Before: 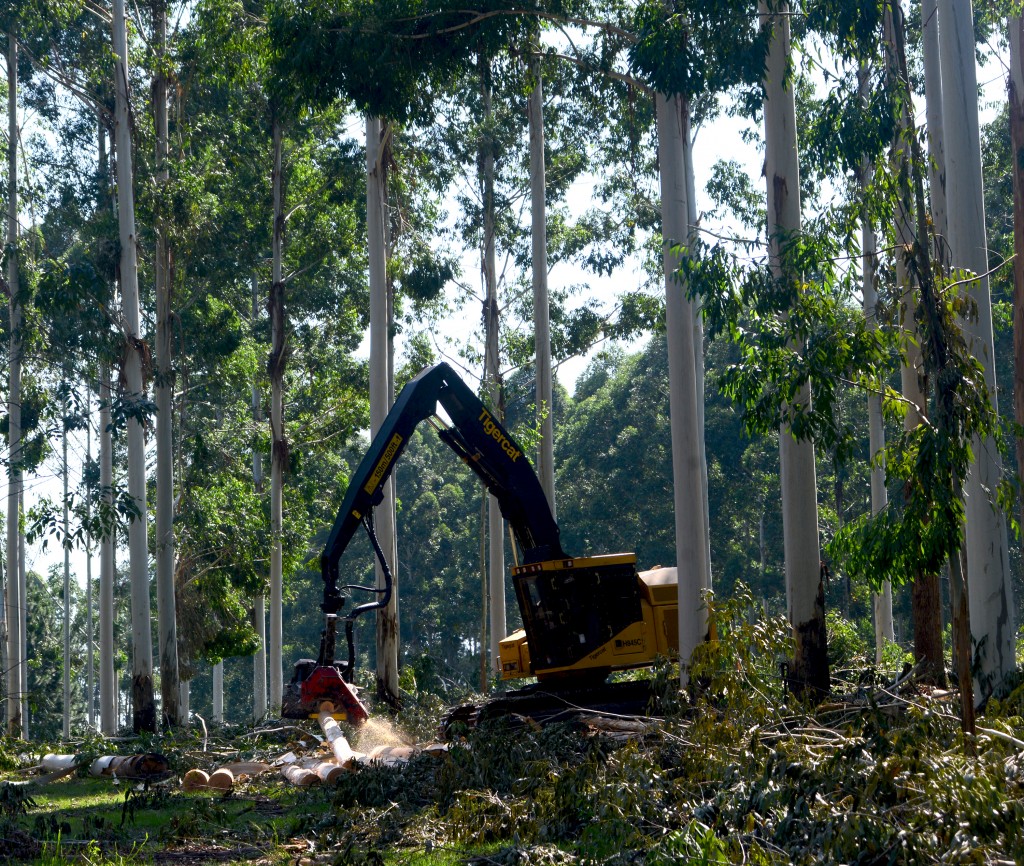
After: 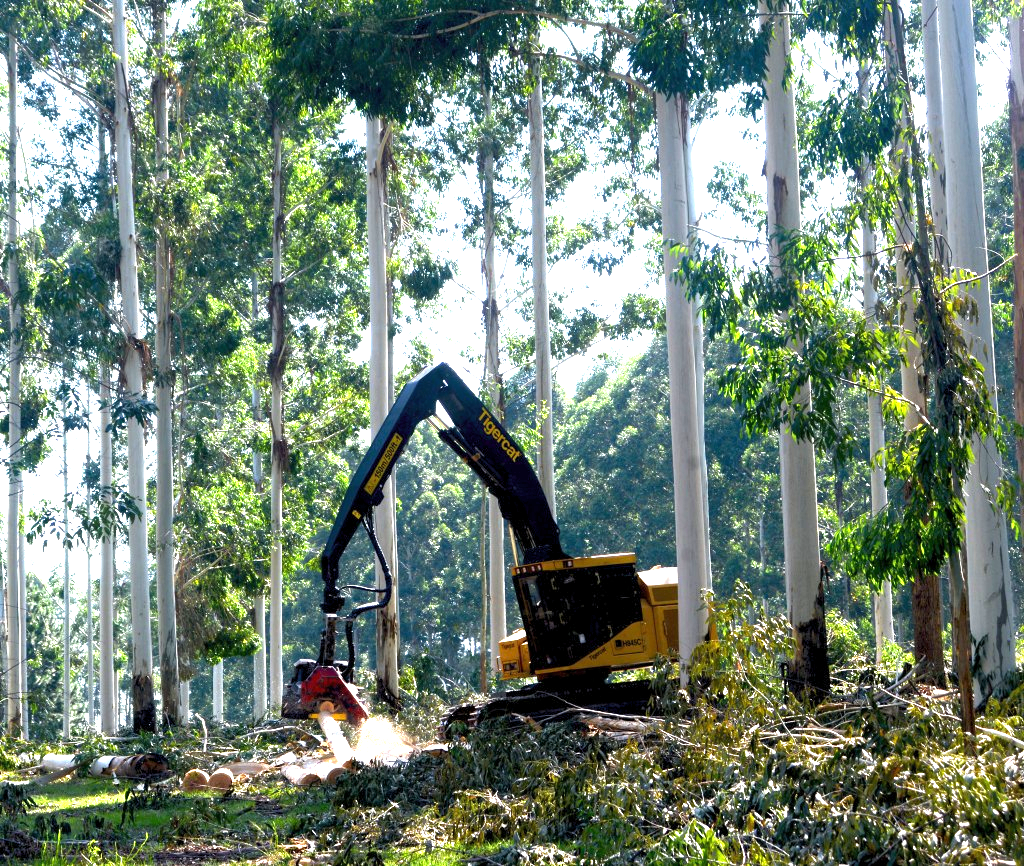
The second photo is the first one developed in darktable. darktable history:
exposure: black level correction 0, exposure 1.709 EV, compensate highlight preservation false
levels: levels [0.016, 0.492, 0.969]
